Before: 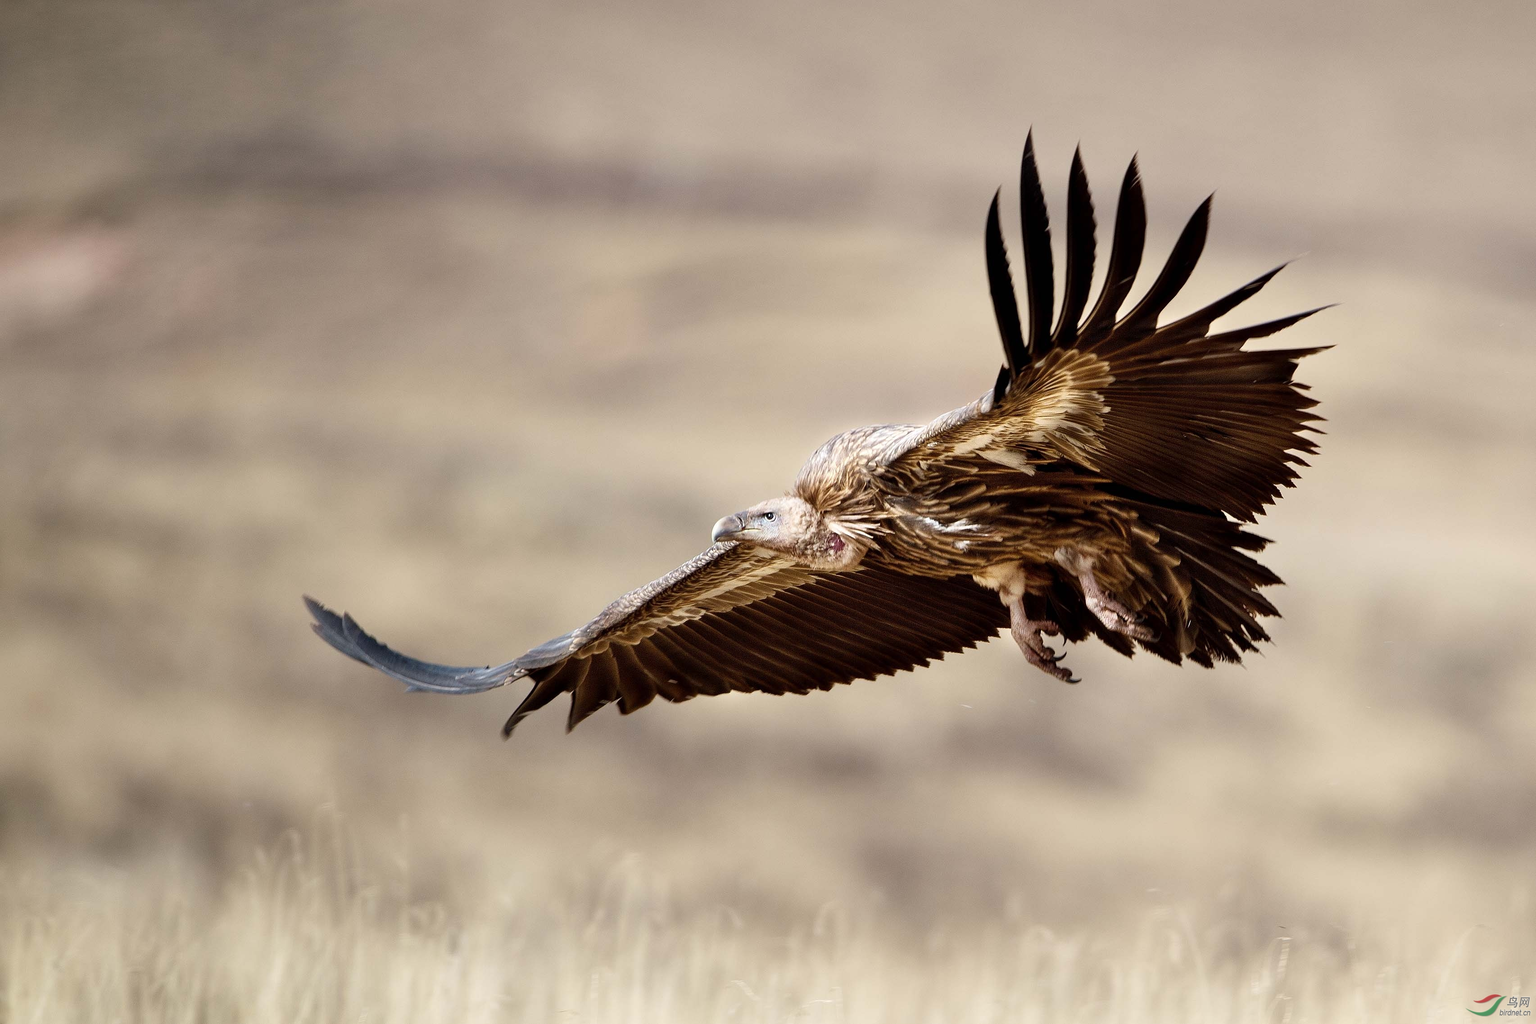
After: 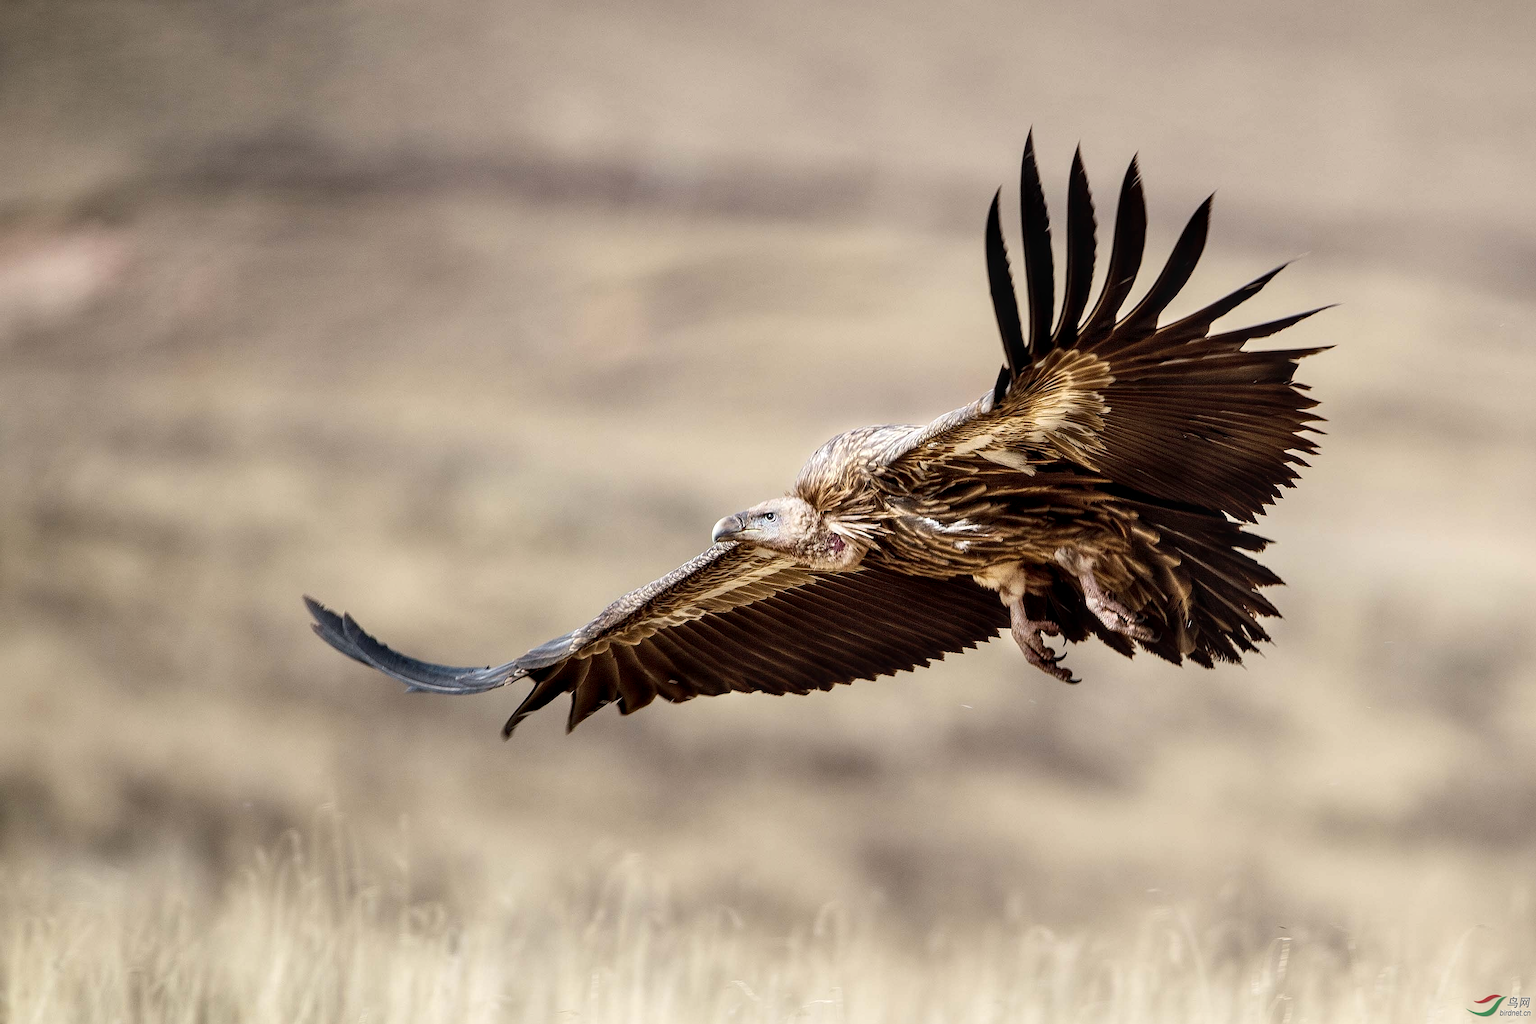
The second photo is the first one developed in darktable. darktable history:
local contrast: detail 130%
tone curve: curves: ch0 [(0, 0) (0.265, 0.253) (0.732, 0.751) (1, 1)], color space Lab, linked channels, preserve colors none
sharpen: radius 1.272, amount 0.305, threshold 0
